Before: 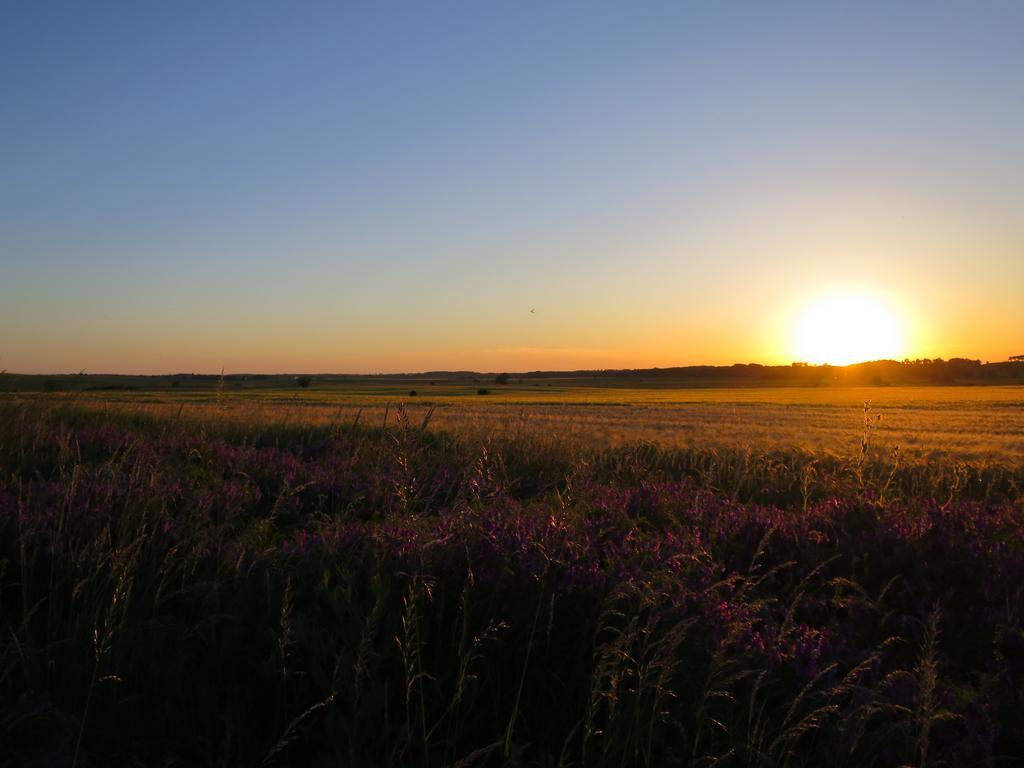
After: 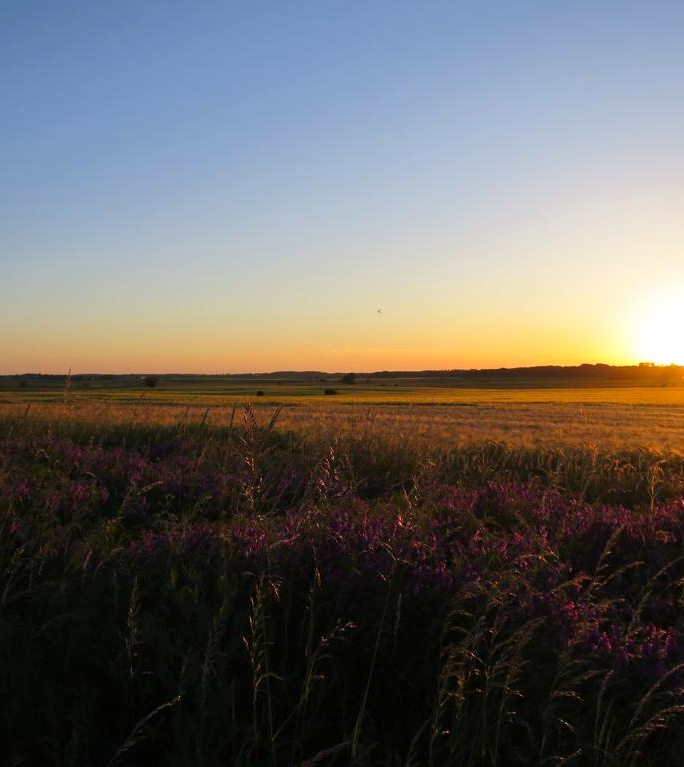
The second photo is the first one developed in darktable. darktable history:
crop and rotate: left 15.004%, right 18.169%
base curve: curves: ch0 [(0, 0) (0.666, 0.806) (1, 1)], preserve colors none
